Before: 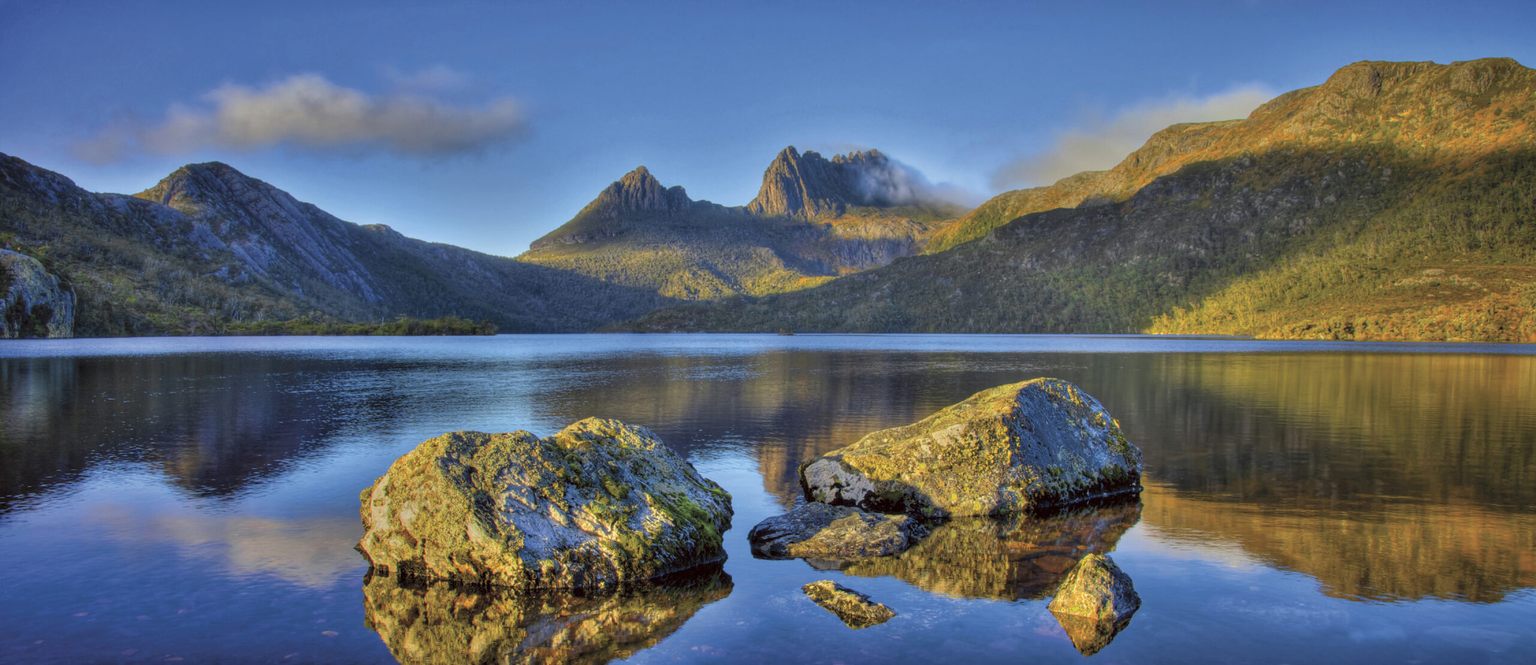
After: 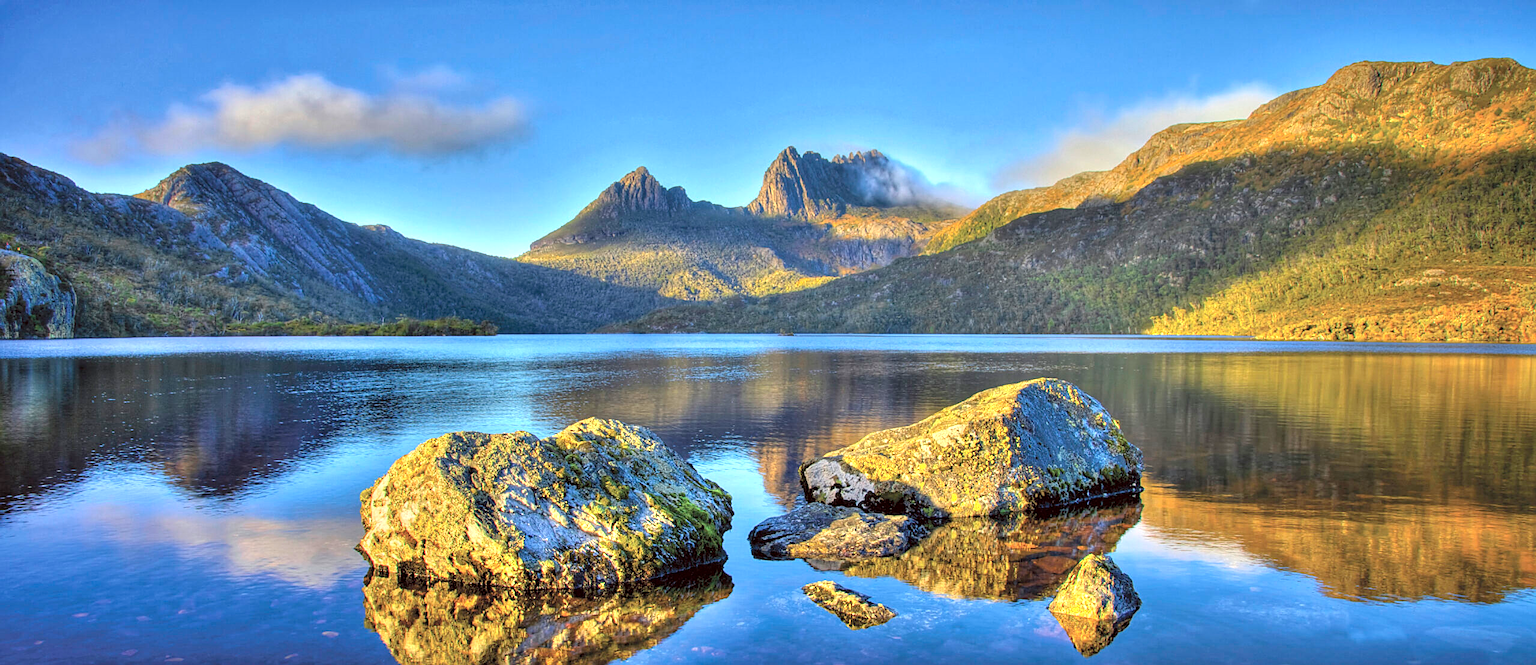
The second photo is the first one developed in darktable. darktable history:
exposure: exposure 0.921 EV, compensate highlight preservation false
sharpen: on, module defaults
